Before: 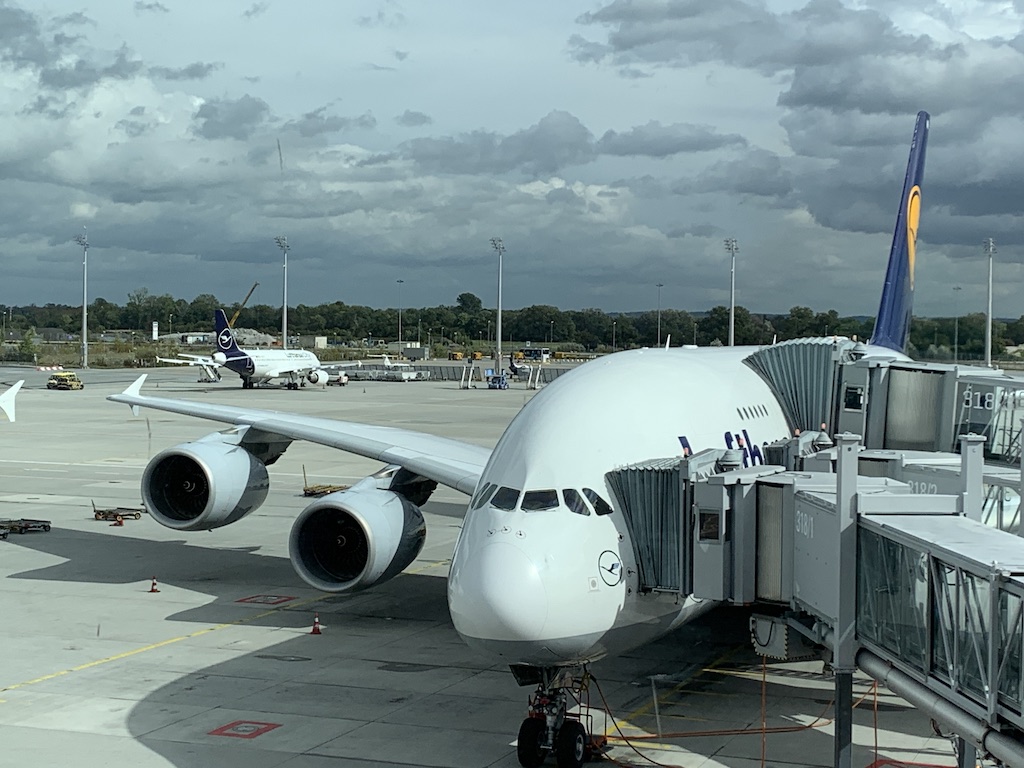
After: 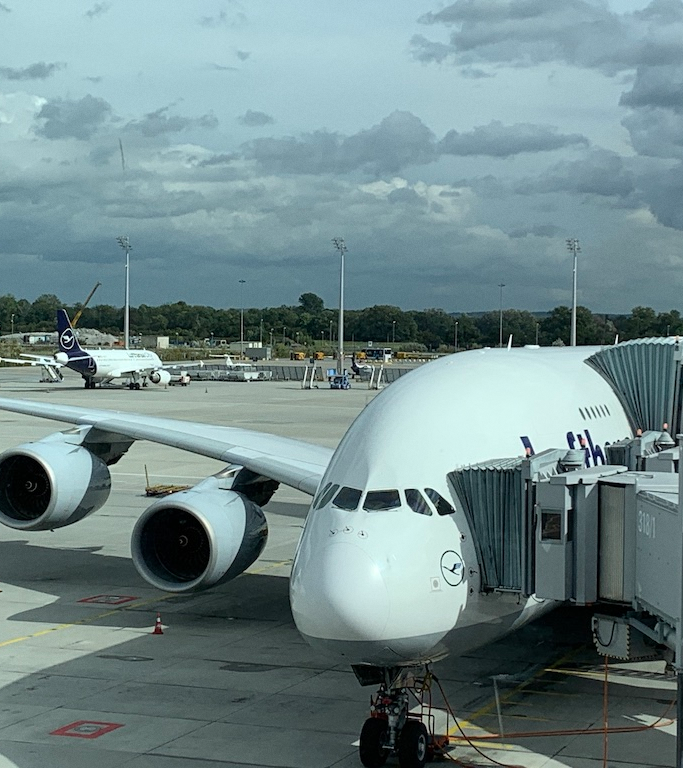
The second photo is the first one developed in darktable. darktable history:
crop and rotate: left 15.446%, right 17.836%
grain: coarseness 0.09 ISO, strength 10%
